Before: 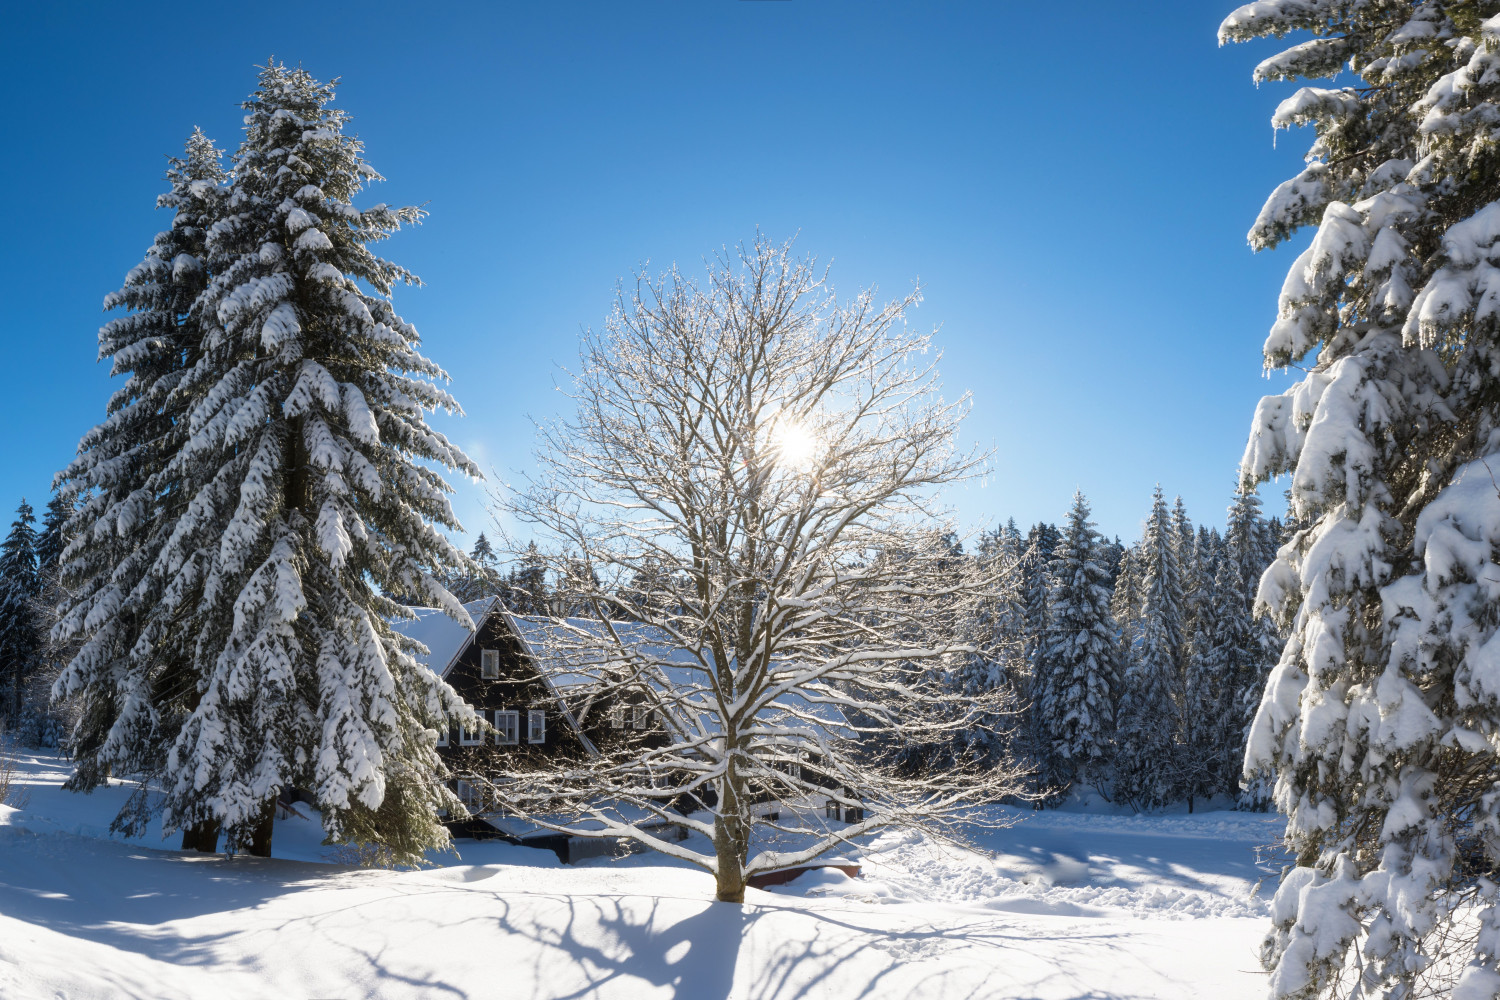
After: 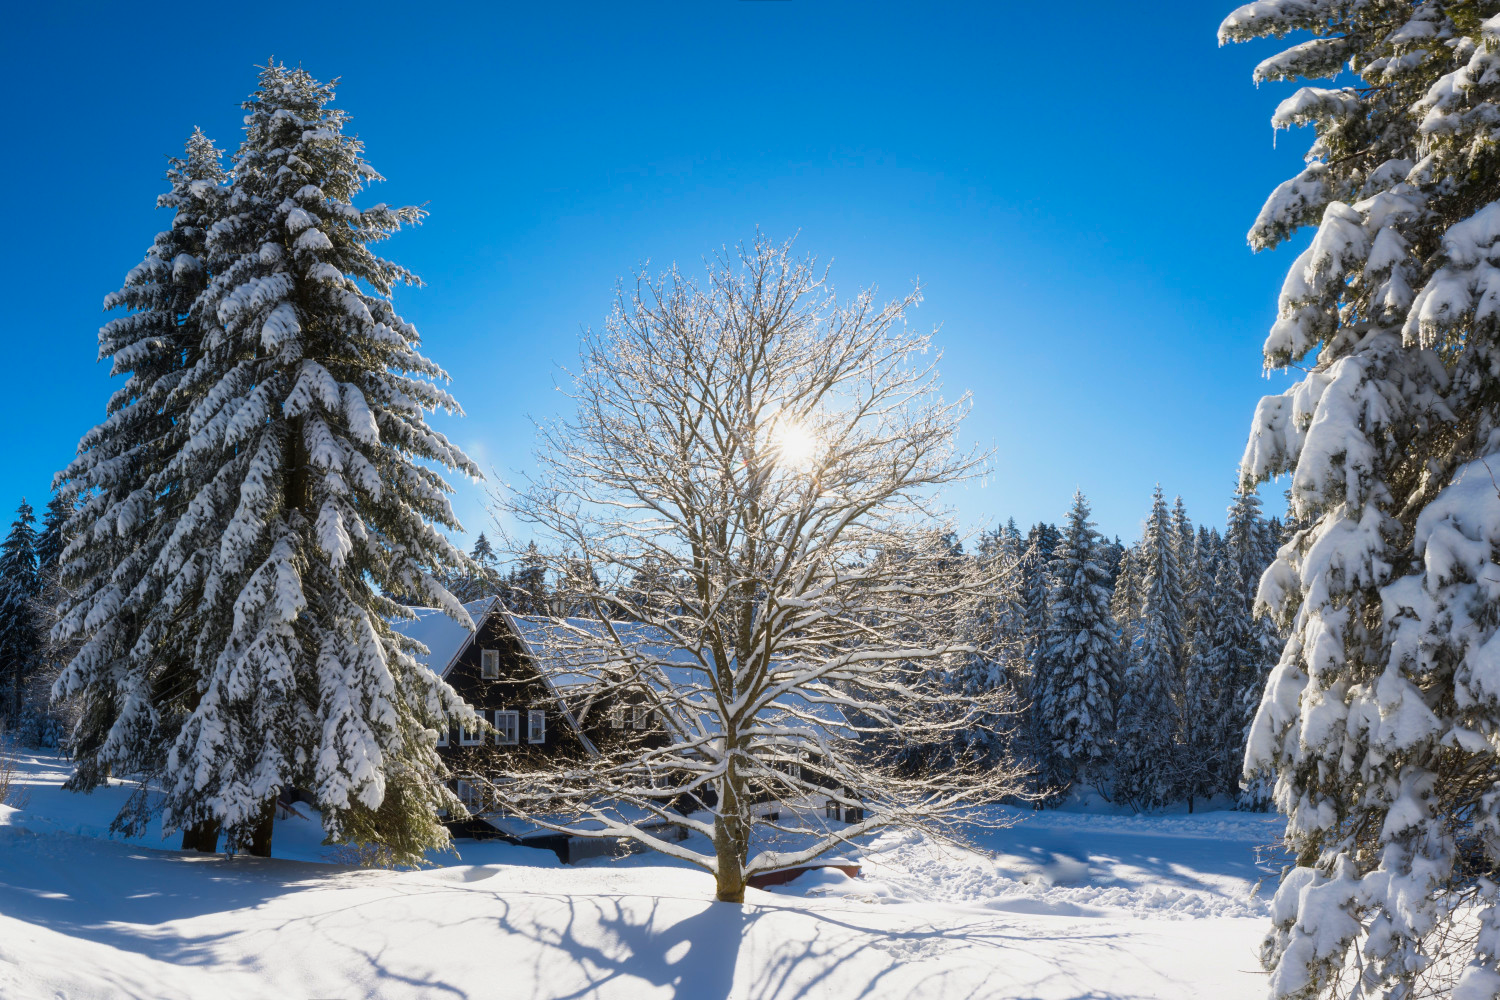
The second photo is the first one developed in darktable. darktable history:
color balance rgb: linear chroma grading › shadows -8.042%, linear chroma grading › global chroma 9.776%, perceptual saturation grading › global saturation 30.902%
exposure: exposure -0.149 EV, compensate highlight preservation false
